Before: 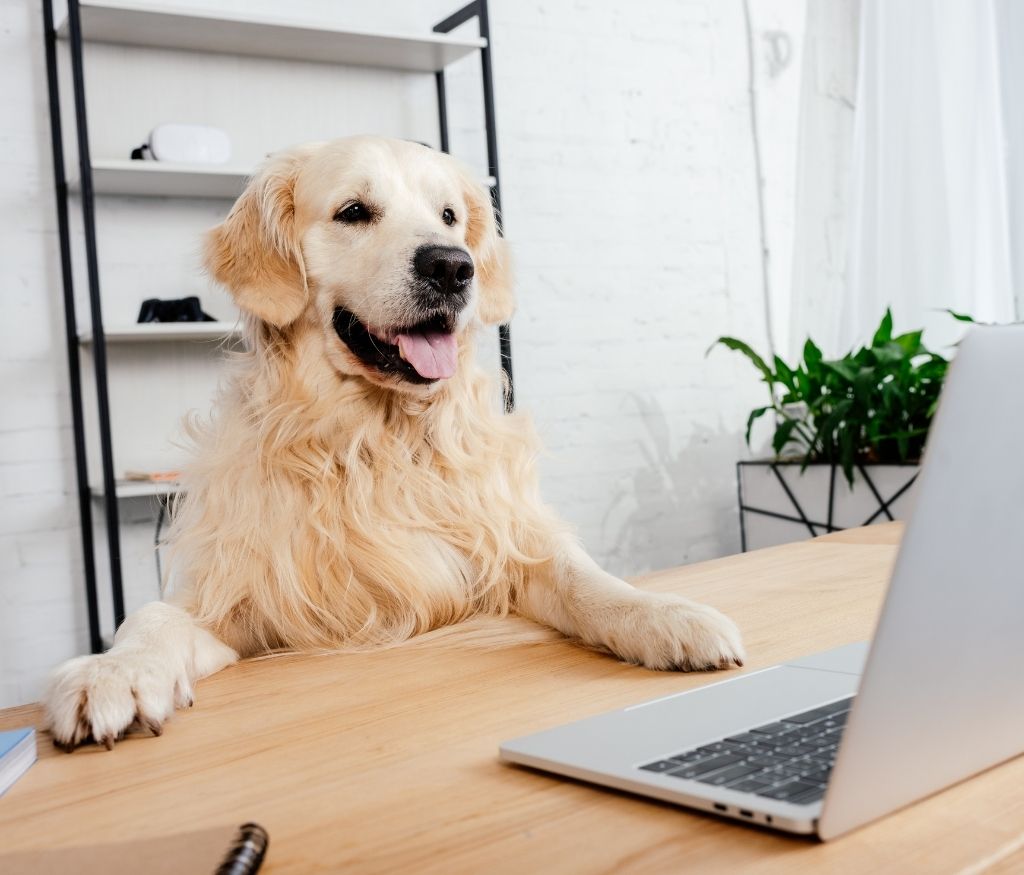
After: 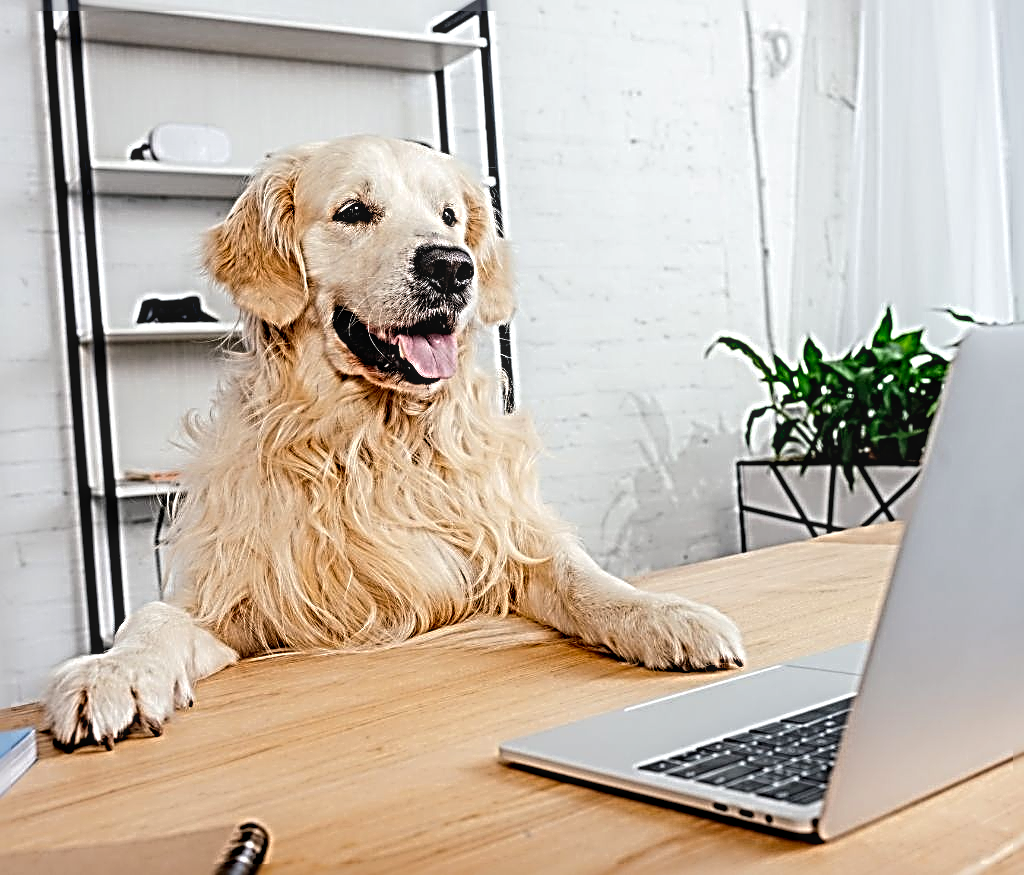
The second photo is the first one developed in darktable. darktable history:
sharpen: radius 4.001, amount 2
local contrast: on, module defaults
color balance: output saturation 110%
